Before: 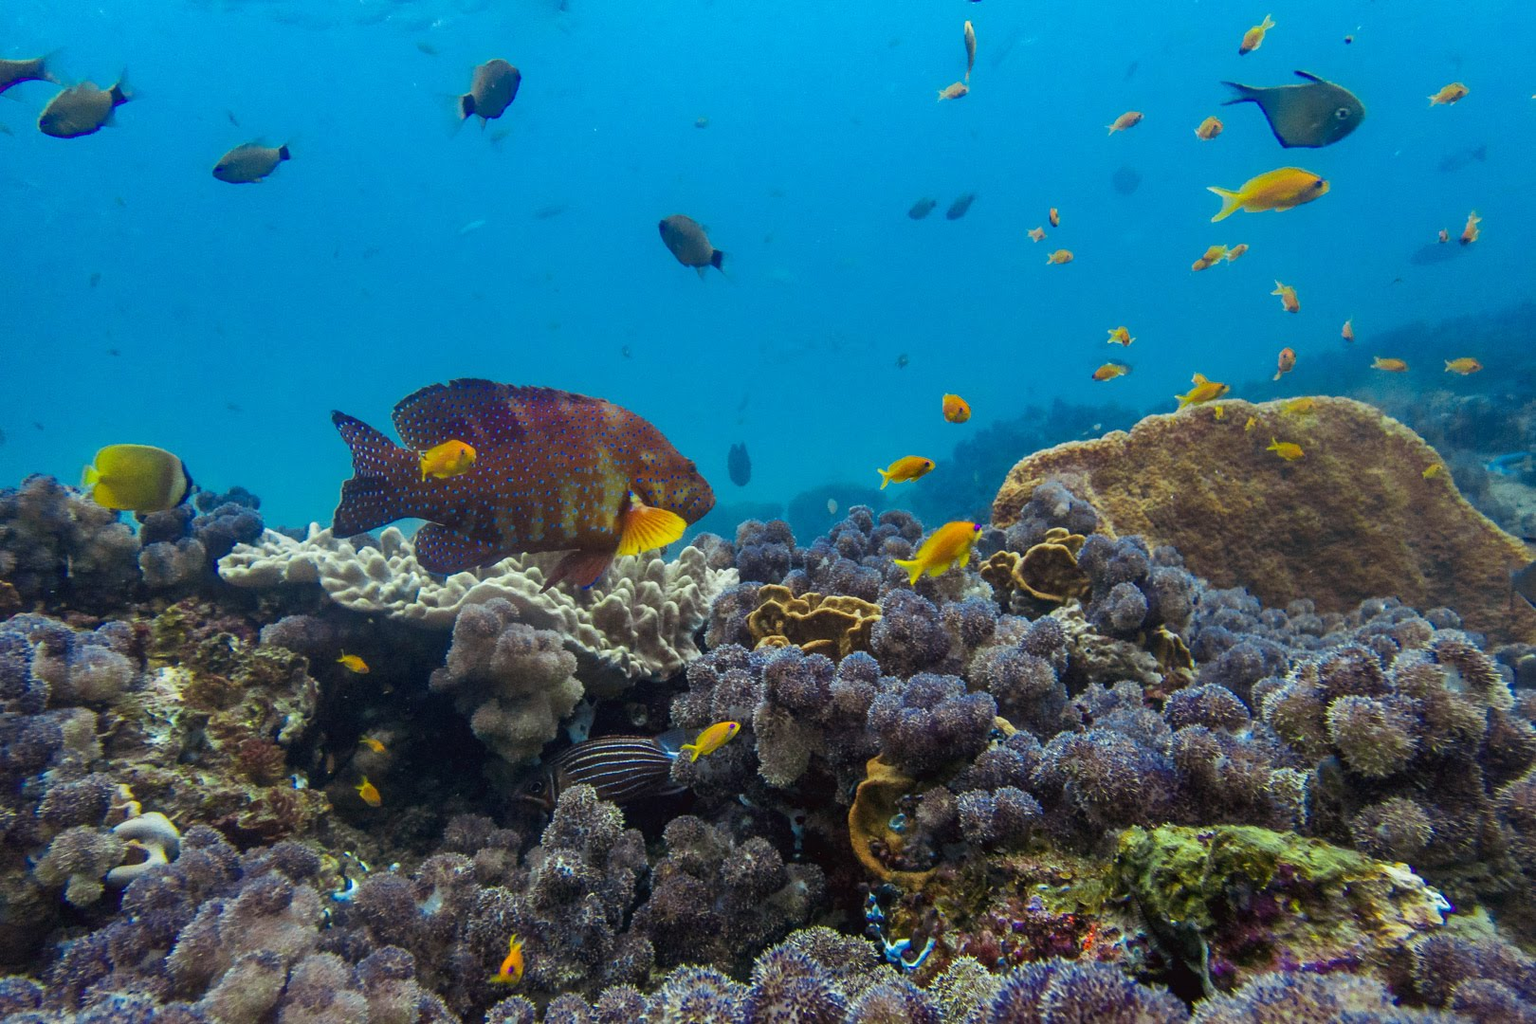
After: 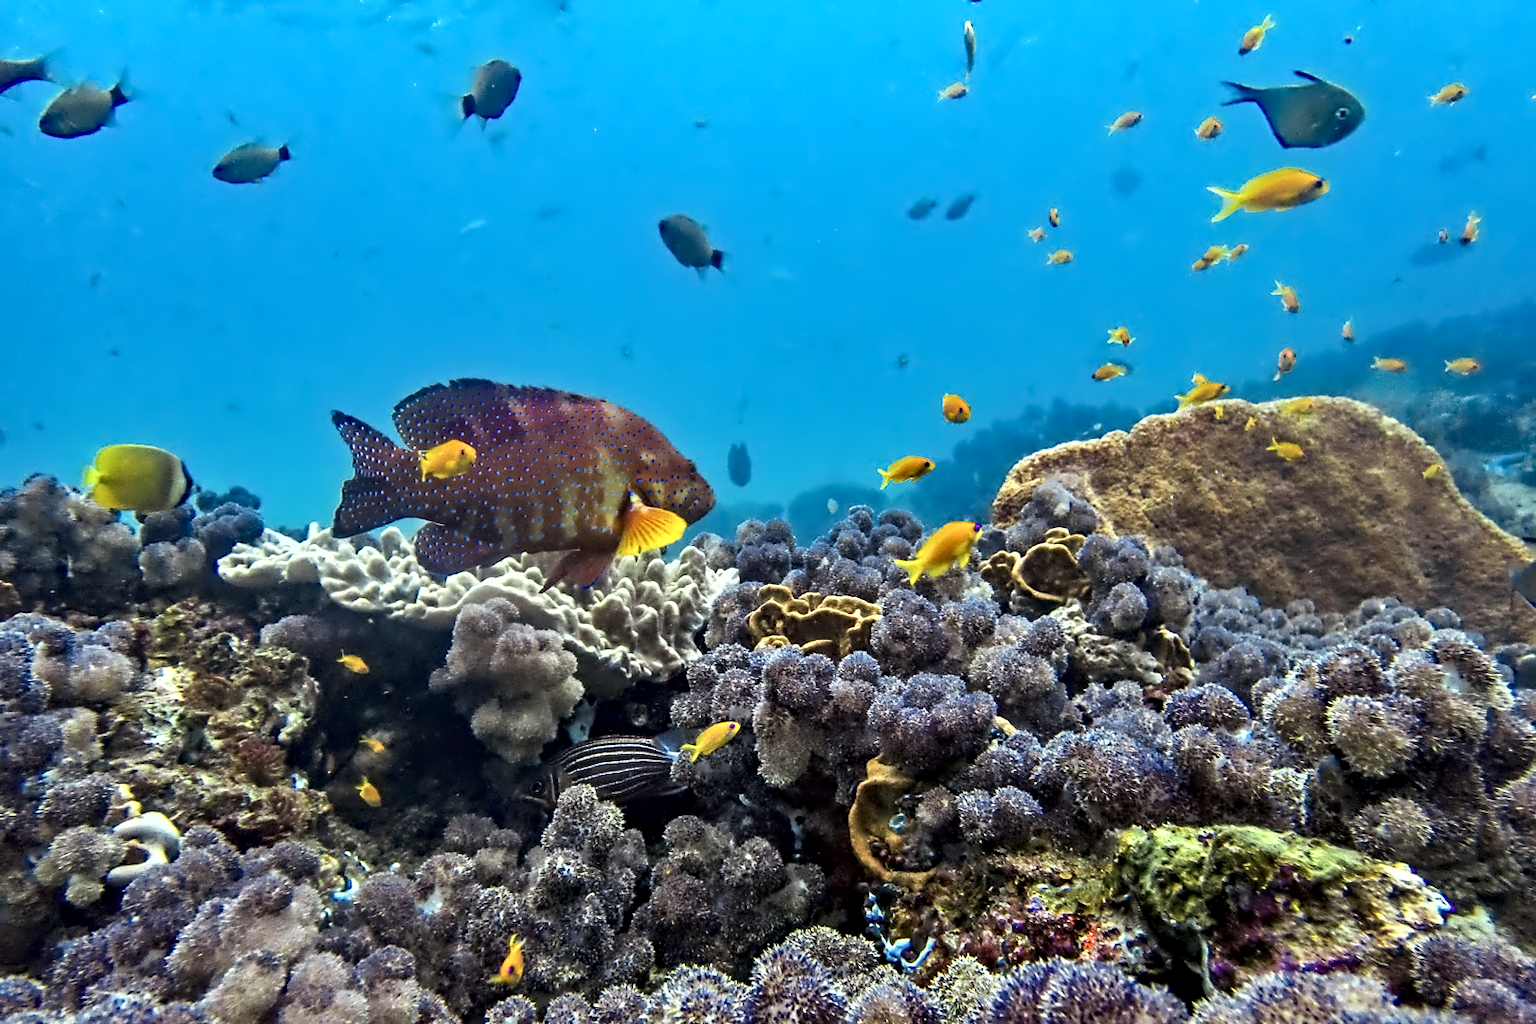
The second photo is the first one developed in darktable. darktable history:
tone curve: curves: ch0 [(0, 0) (0.541, 0.628) (0.906, 0.997)]
contrast equalizer: octaves 7, y [[0.5, 0.542, 0.583, 0.625, 0.667, 0.708], [0.5 ×6], [0.5 ×6], [0, 0.033, 0.067, 0.1, 0.133, 0.167], [0, 0.05, 0.1, 0.15, 0.2, 0.25]]
